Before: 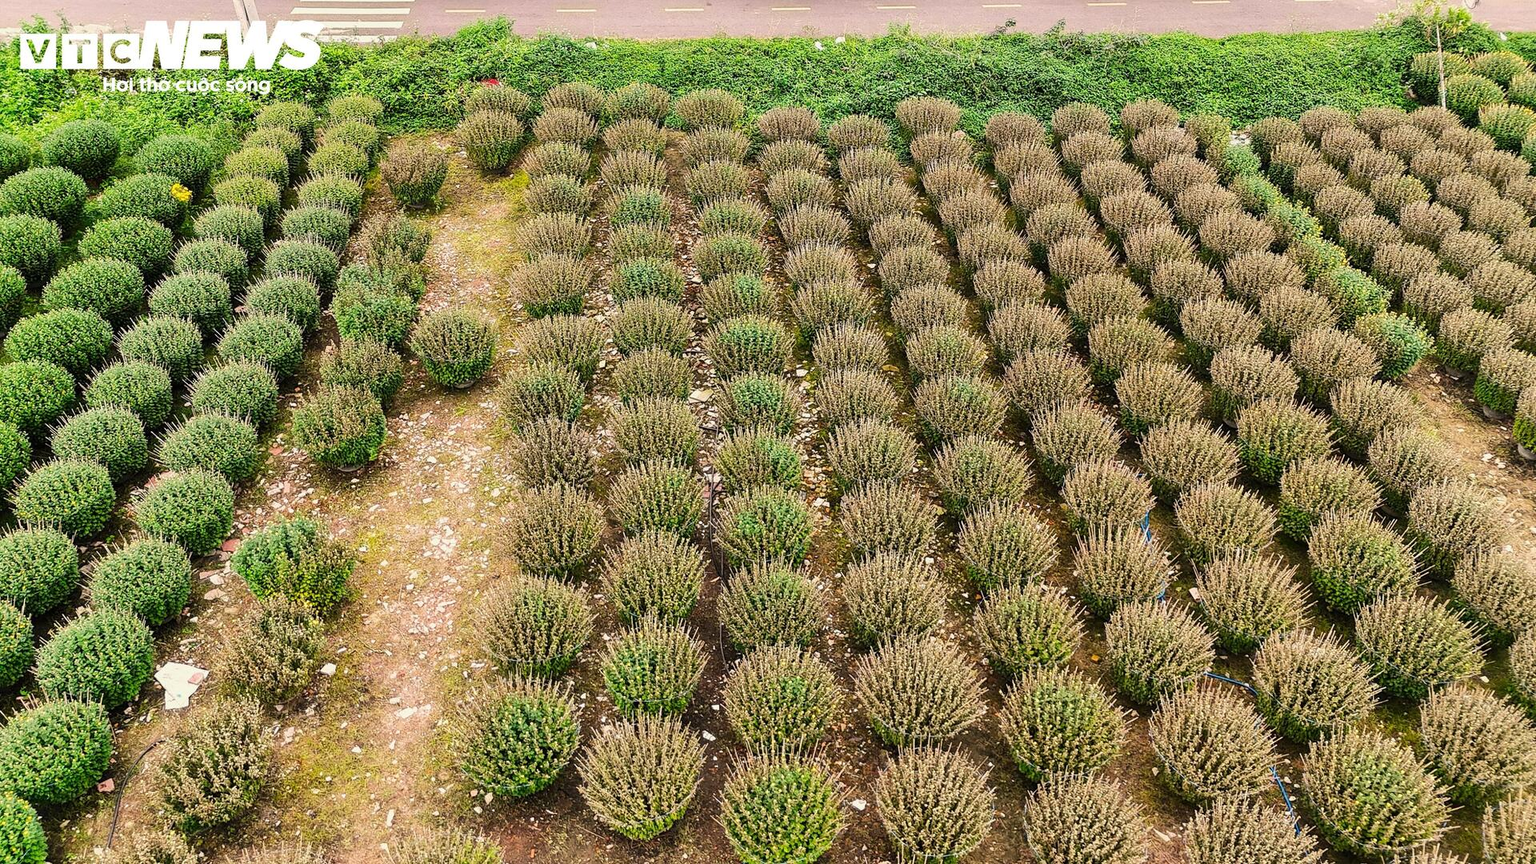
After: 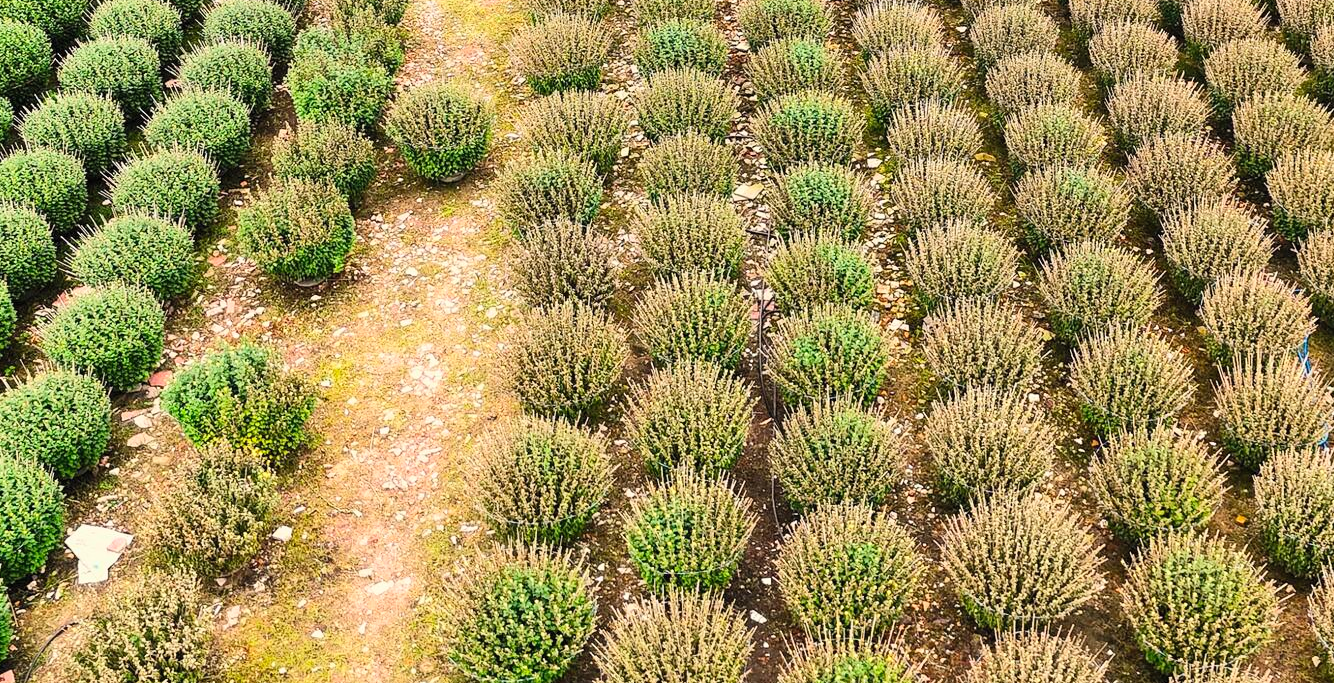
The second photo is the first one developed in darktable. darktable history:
contrast brightness saturation: contrast 0.197, brightness 0.17, saturation 0.215
crop: left 6.703%, top 28.13%, right 23.806%, bottom 8.62%
